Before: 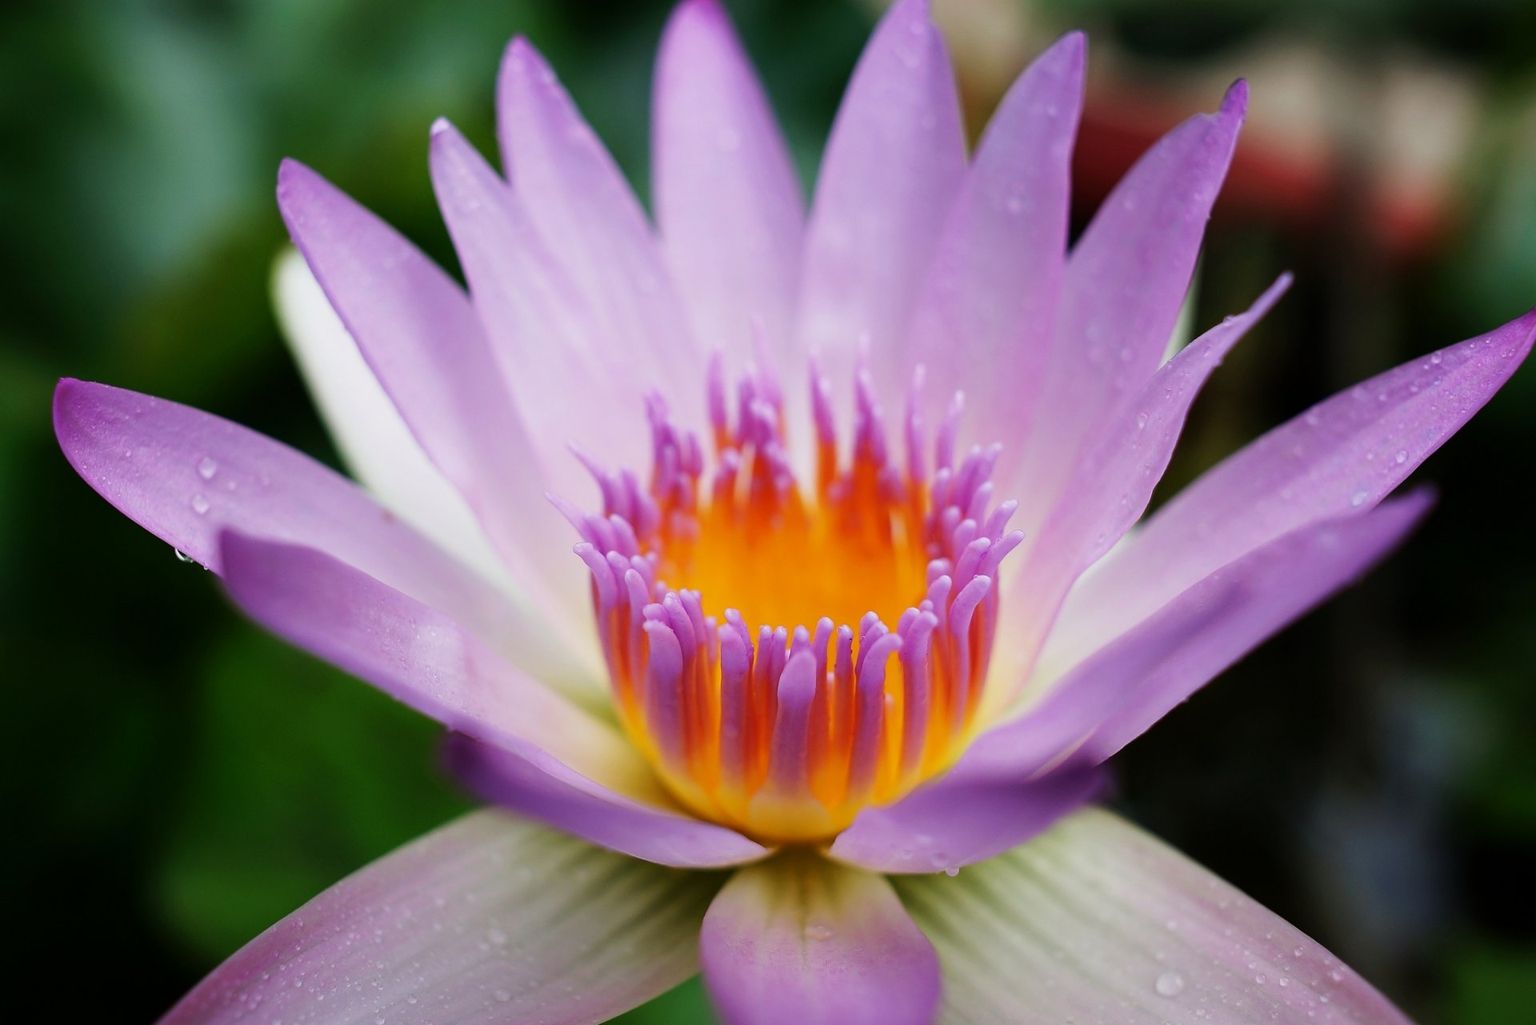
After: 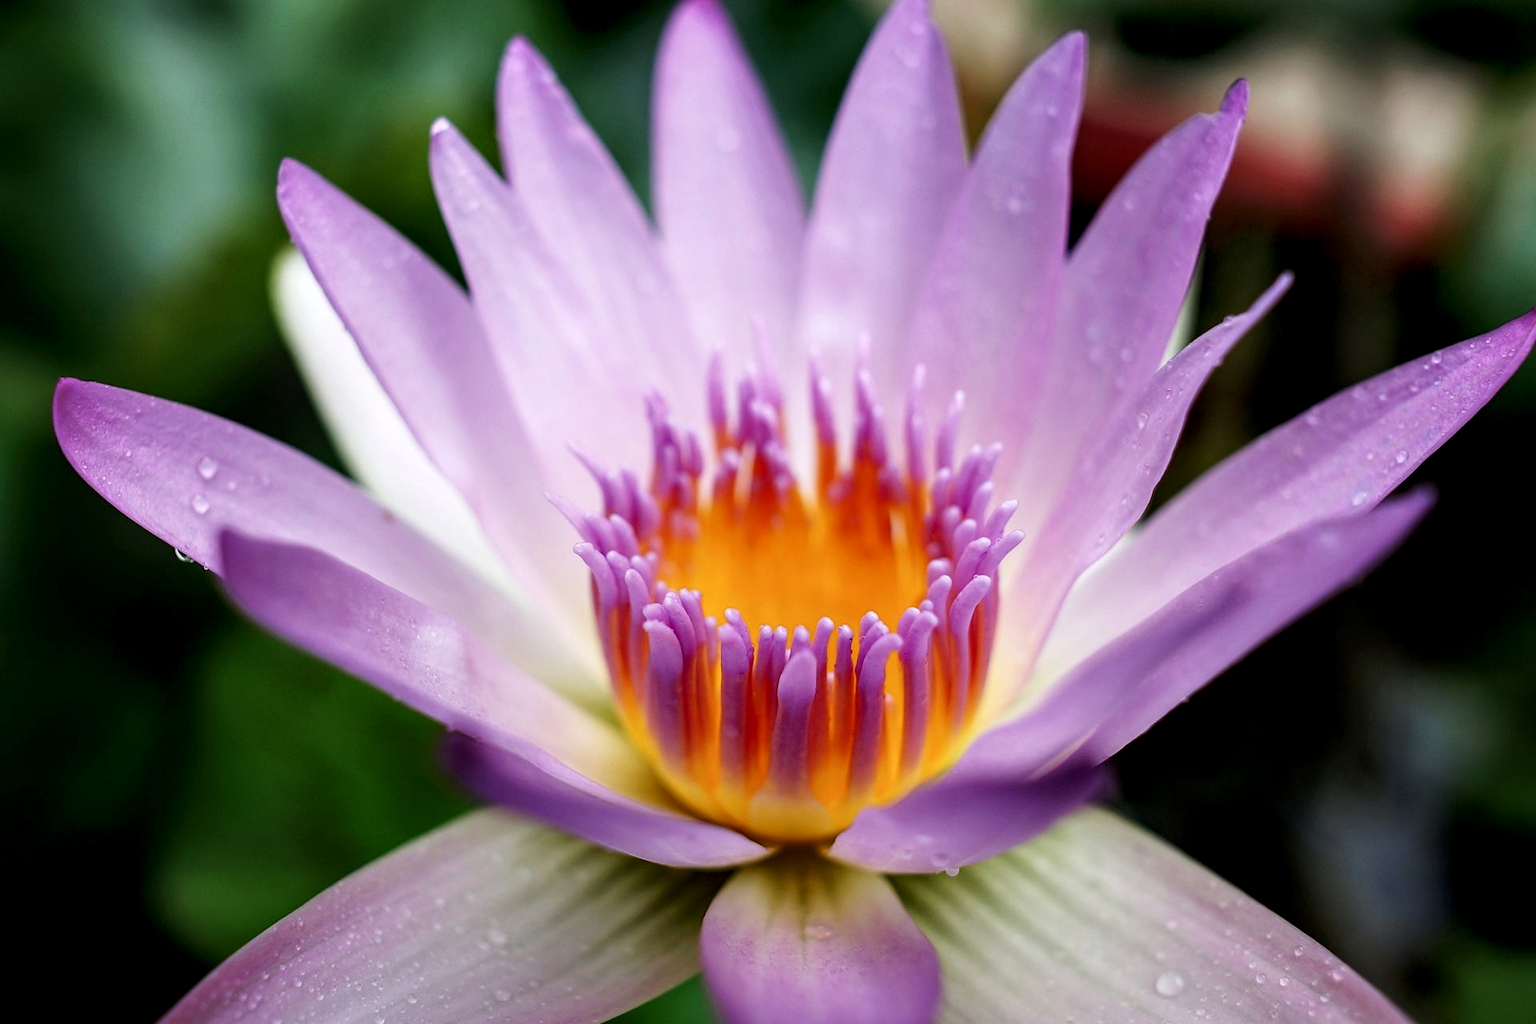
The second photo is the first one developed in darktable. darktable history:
local contrast: detail 150%
shadows and highlights: radius 94.58, shadows -14.52, white point adjustment 0.17, highlights 31.21, compress 48.6%, soften with gaussian
